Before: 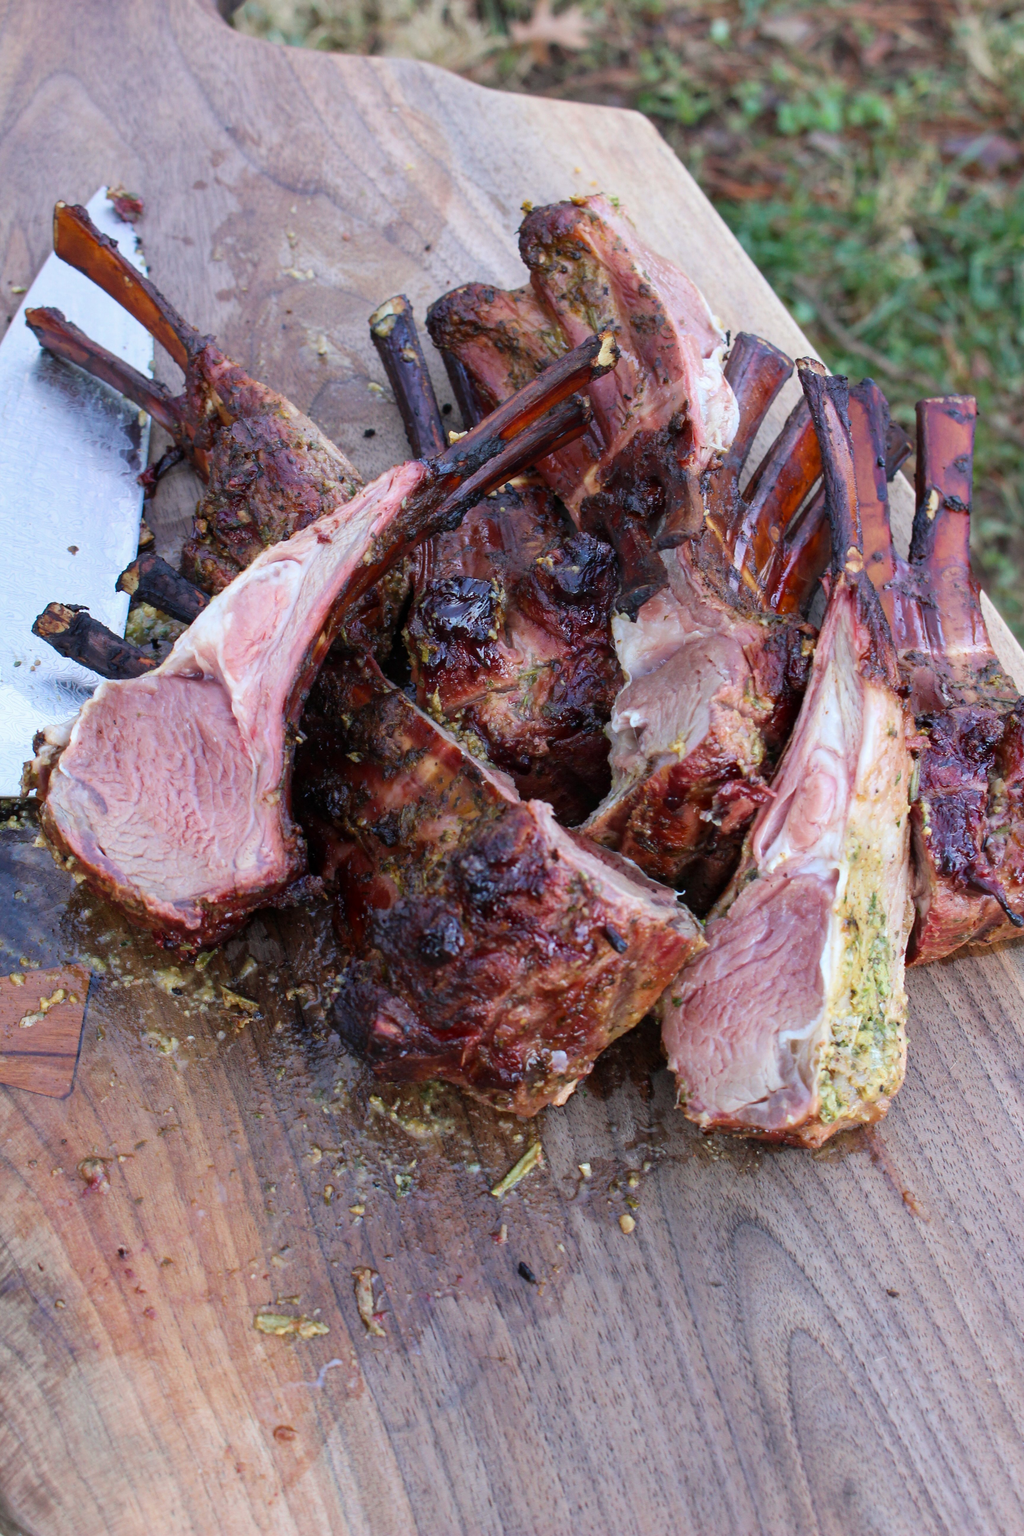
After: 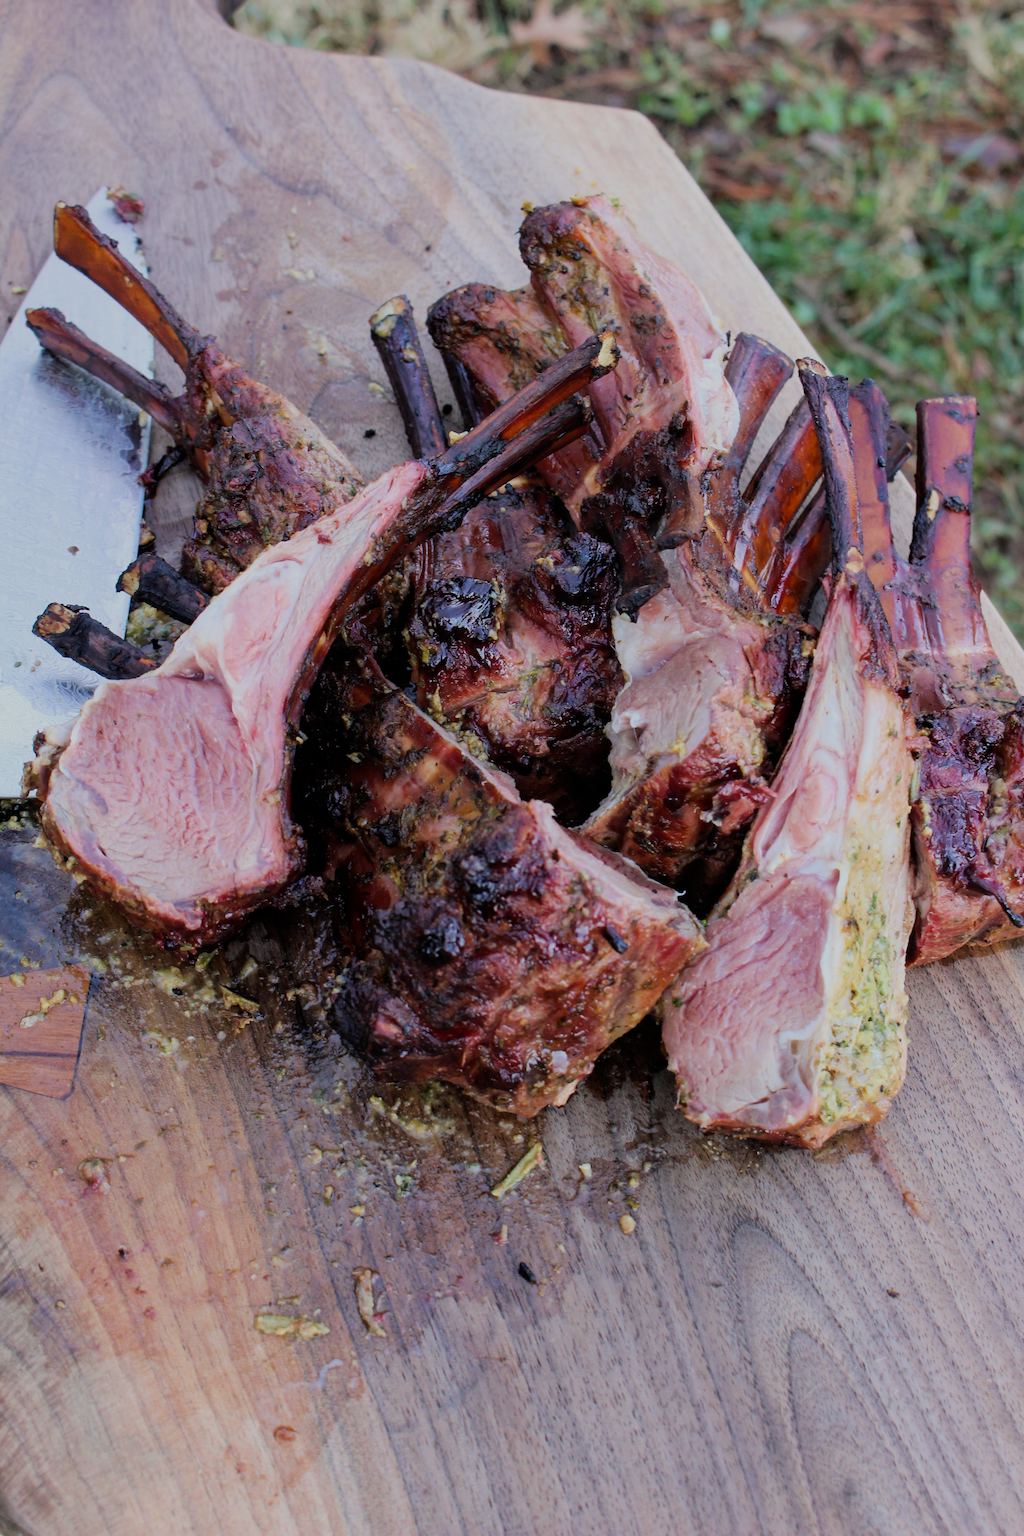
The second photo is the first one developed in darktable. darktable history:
filmic rgb: black relative exposure -7.32 EV, white relative exposure 5.09 EV, hardness 3.2
exposure: compensate highlight preservation false
